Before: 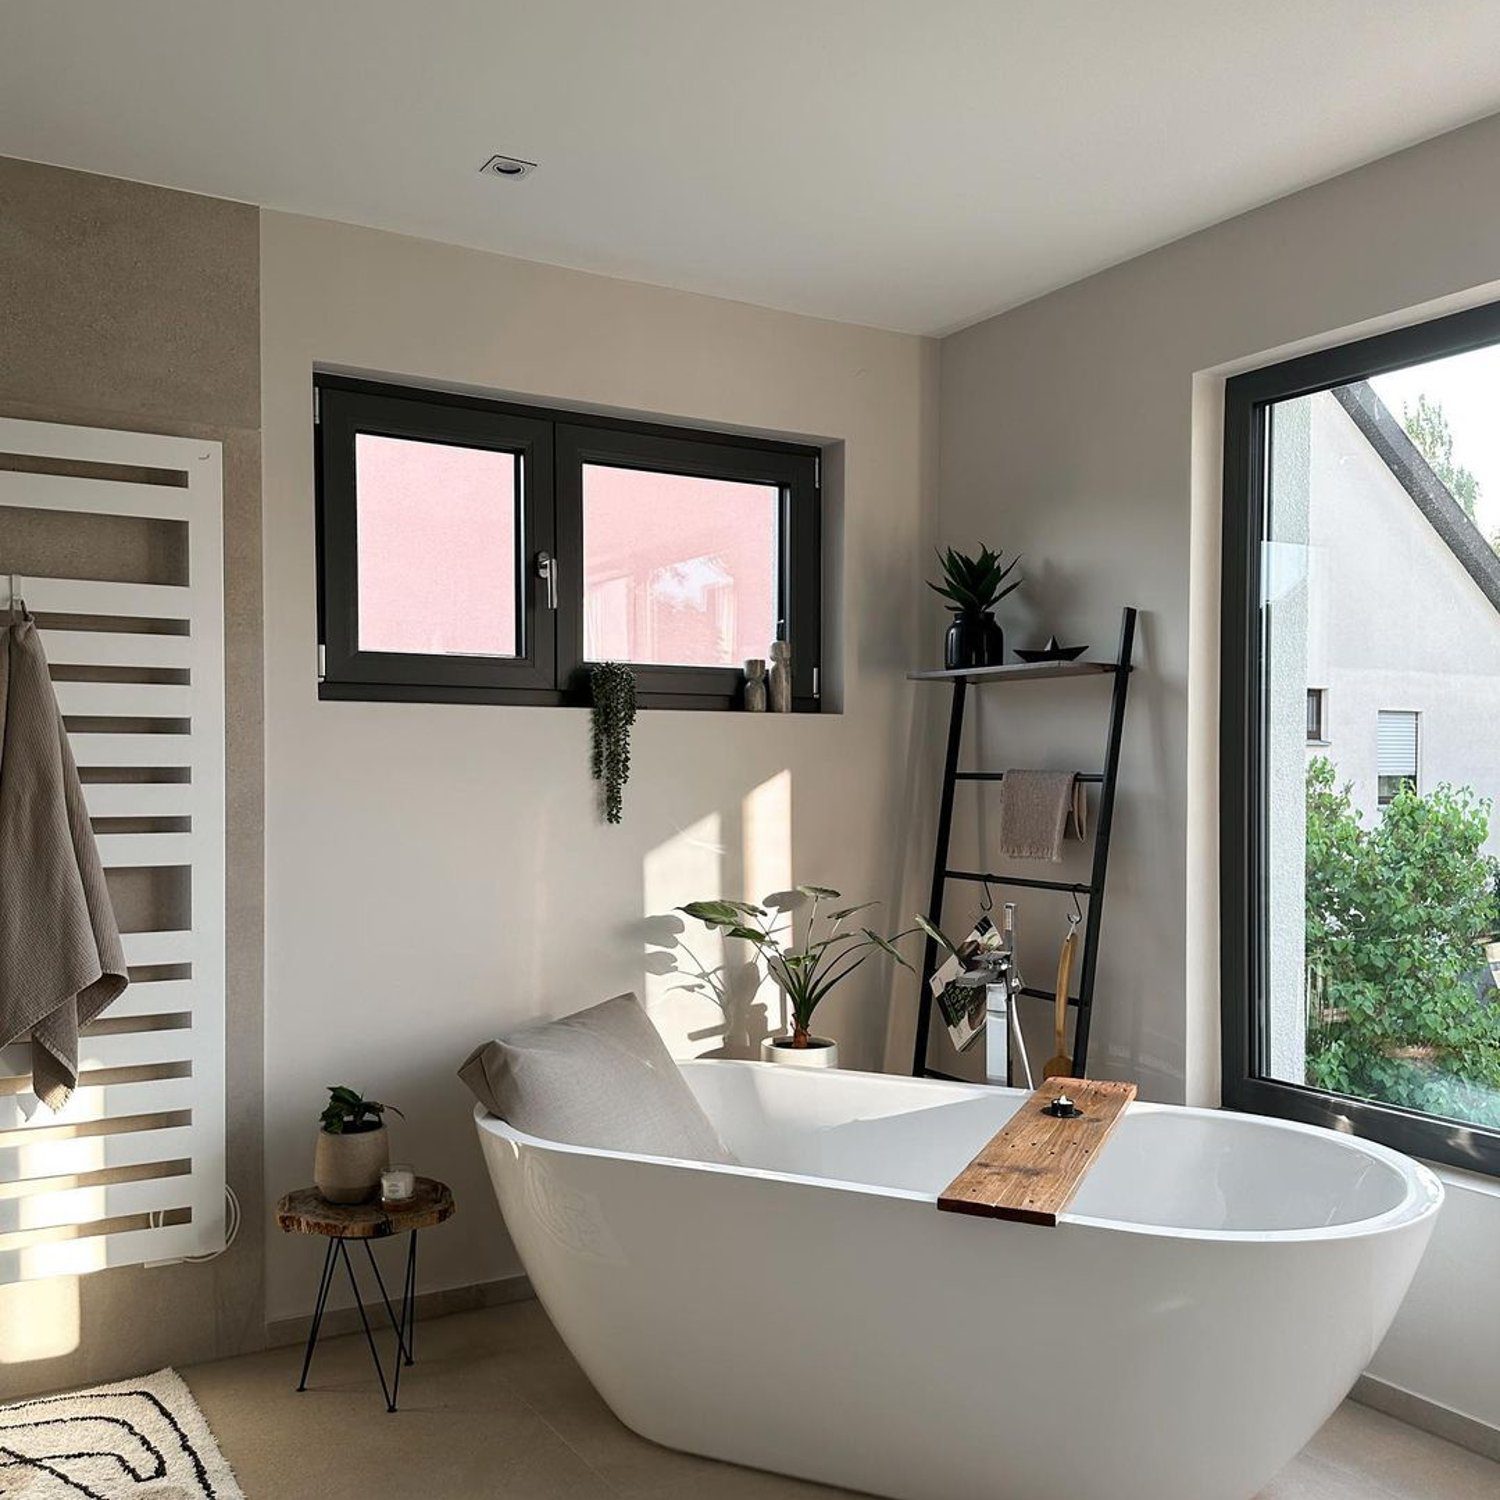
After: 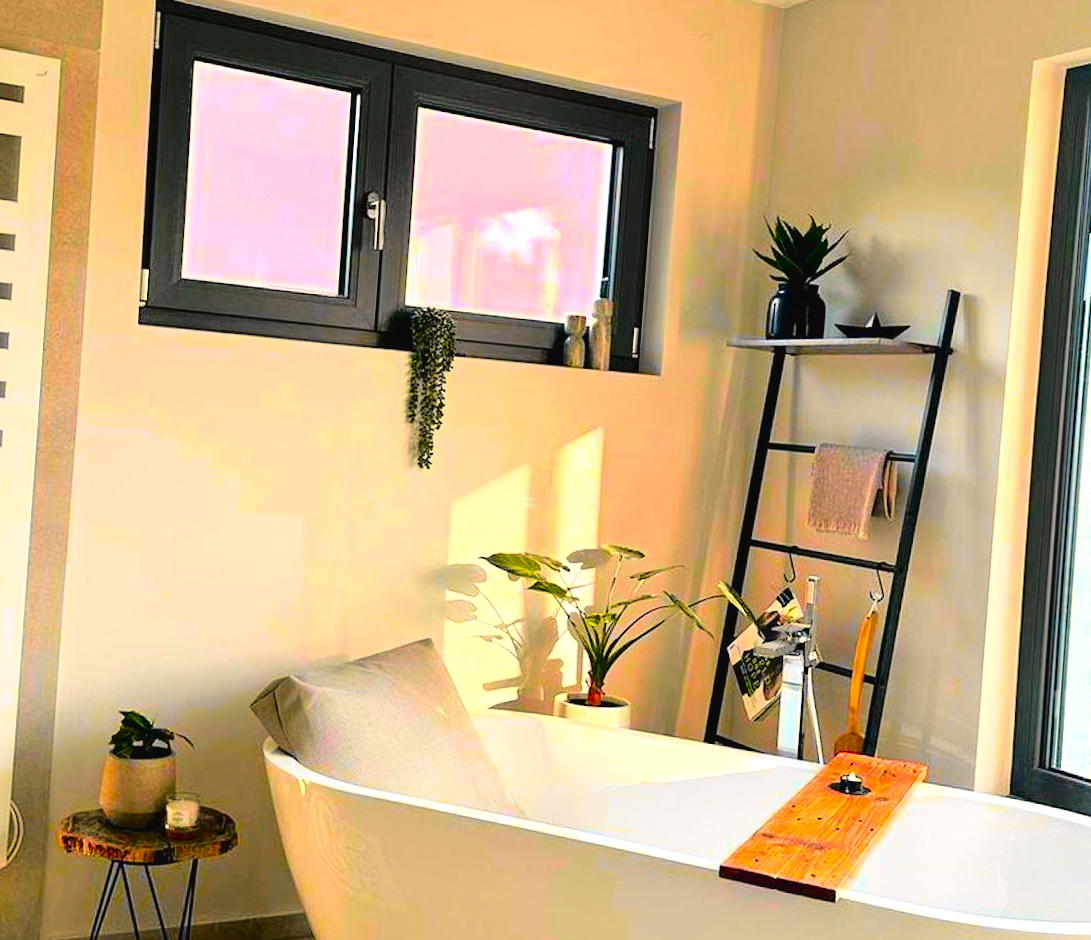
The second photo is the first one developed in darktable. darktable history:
crop and rotate: angle -4.13°, left 9.731%, top 21.128%, right 12.46%, bottom 11.831%
tone equalizer: -8 EV 0.013 EV, -7 EV -0.019 EV, -6 EV 0.011 EV, -5 EV 0.045 EV, -4 EV 0.248 EV, -3 EV 0.614 EV, -2 EV 0.578 EV, -1 EV 0.197 EV, +0 EV 0.025 EV
color balance rgb: shadows lift › chroma 2.054%, shadows lift › hue 219.63°, highlights gain › chroma 3.074%, highlights gain › hue 60.15°, linear chroma grading › highlights 99.9%, linear chroma grading › global chroma 23.755%, perceptual saturation grading › global saturation 29.576%, hue shift -10.67°, perceptual brilliance grading › global brilliance 2.561%, perceptual brilliance grading › highlights -2.378%, perceptual brilliance grading › shadows 3.15%
exposure: exposure 0.497 EV, compensate exposure bias true, compensate highlight preservation false
tone curve: curves: ch0 [(0, 0.024) (0.049, 0.038) (0.176, 0.162) (0.311, 0.337) (0.416, 0.471) (0.565, 0.658) (0.817, 0.911) (1, 1)]; ch1 [(0, 0) (0.339, 0.358) (0.445, 0.439) (0.476, 0.47) (0.504, 0.504) (0.53, 0.511) (0.557, 0.558) (0.627, 0.664) (0.728, 0.786) (1, 1)]; ch2 [(0, 0) (0.327, 0.324) (0.417, 0.44) (0.46, 0.453) (0.502, 0.504) (0.526, 0.52) (0.549, 0.561) (0.619, 0.657) (0.76, 0.765) (1, 1)], color space Lab, independent channels, preserve colors none
